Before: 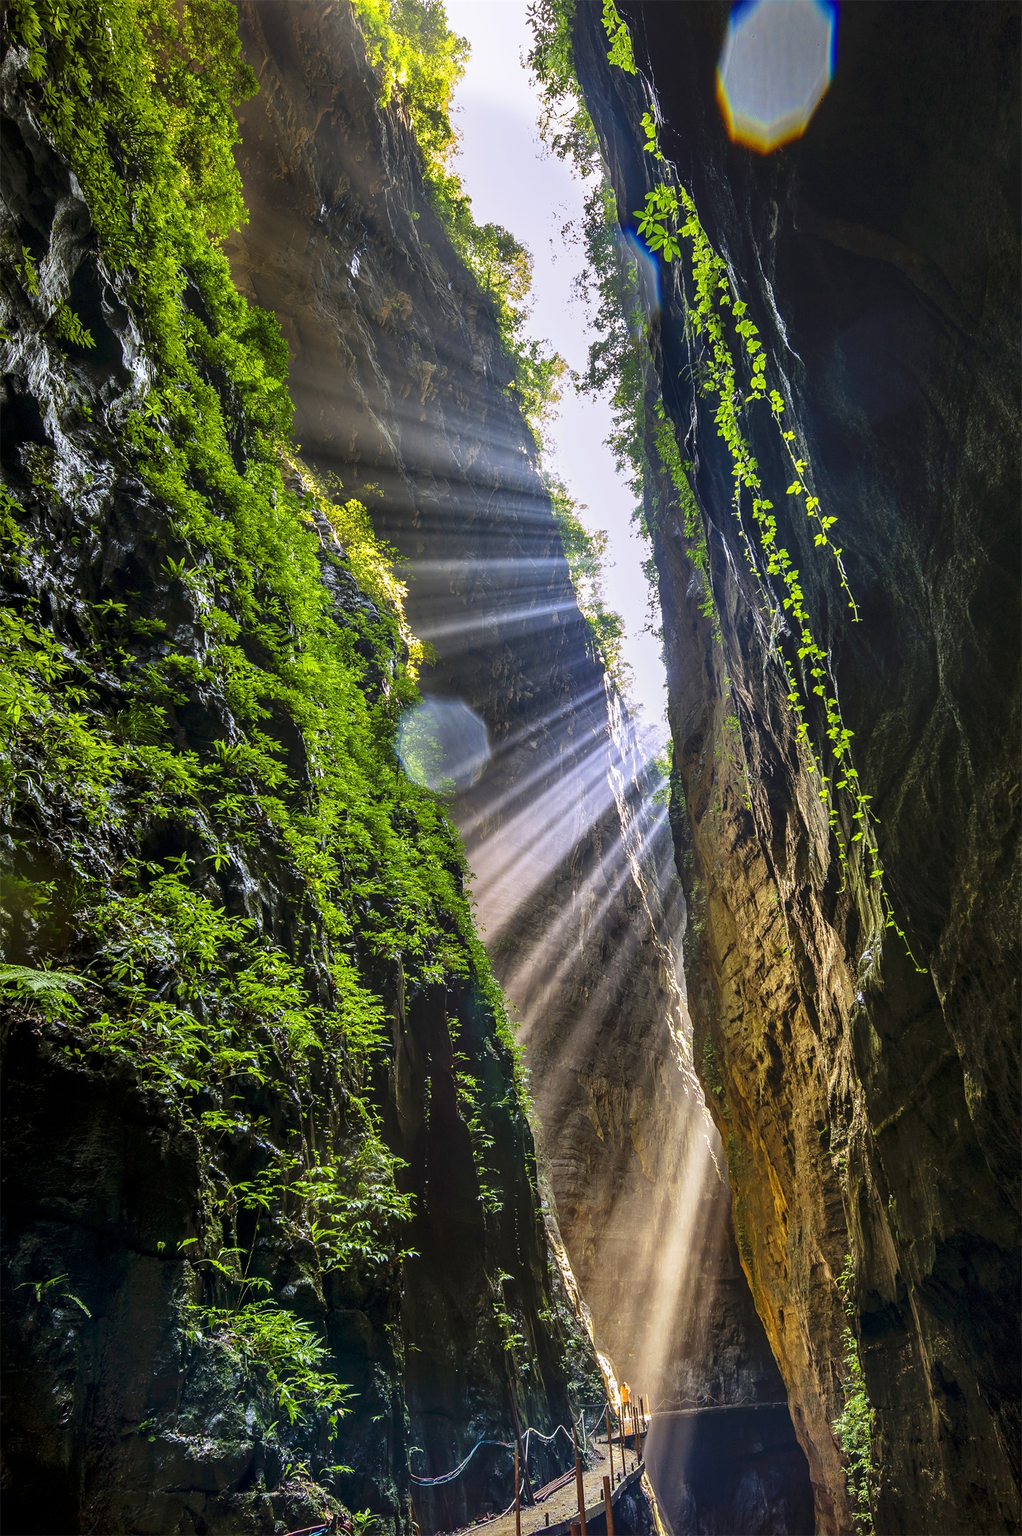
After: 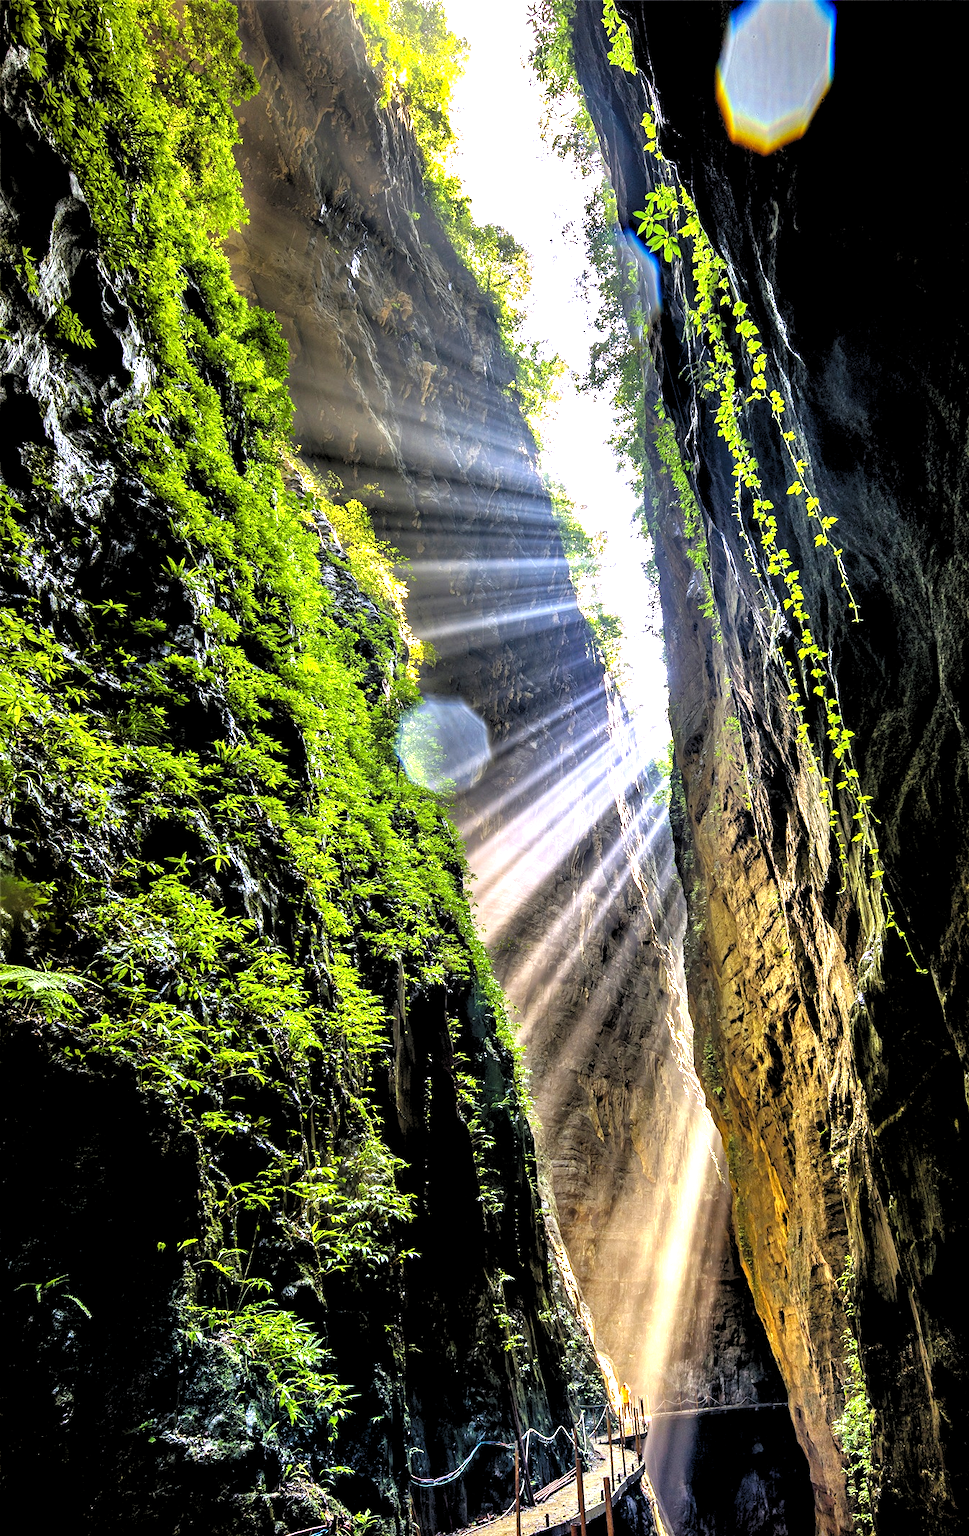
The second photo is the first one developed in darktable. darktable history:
haze removal: compatibility mode true, adaptive false
crop and rotate: right 5.167%
exposure: black level correction 0, exposure 1 EV, compensate exposure bias true, compensate highlight preservation false
rgb levels: levels [[0.029, 0.461, 0.922], [0, 0.5, 1], [0, 0.5, 1]]
